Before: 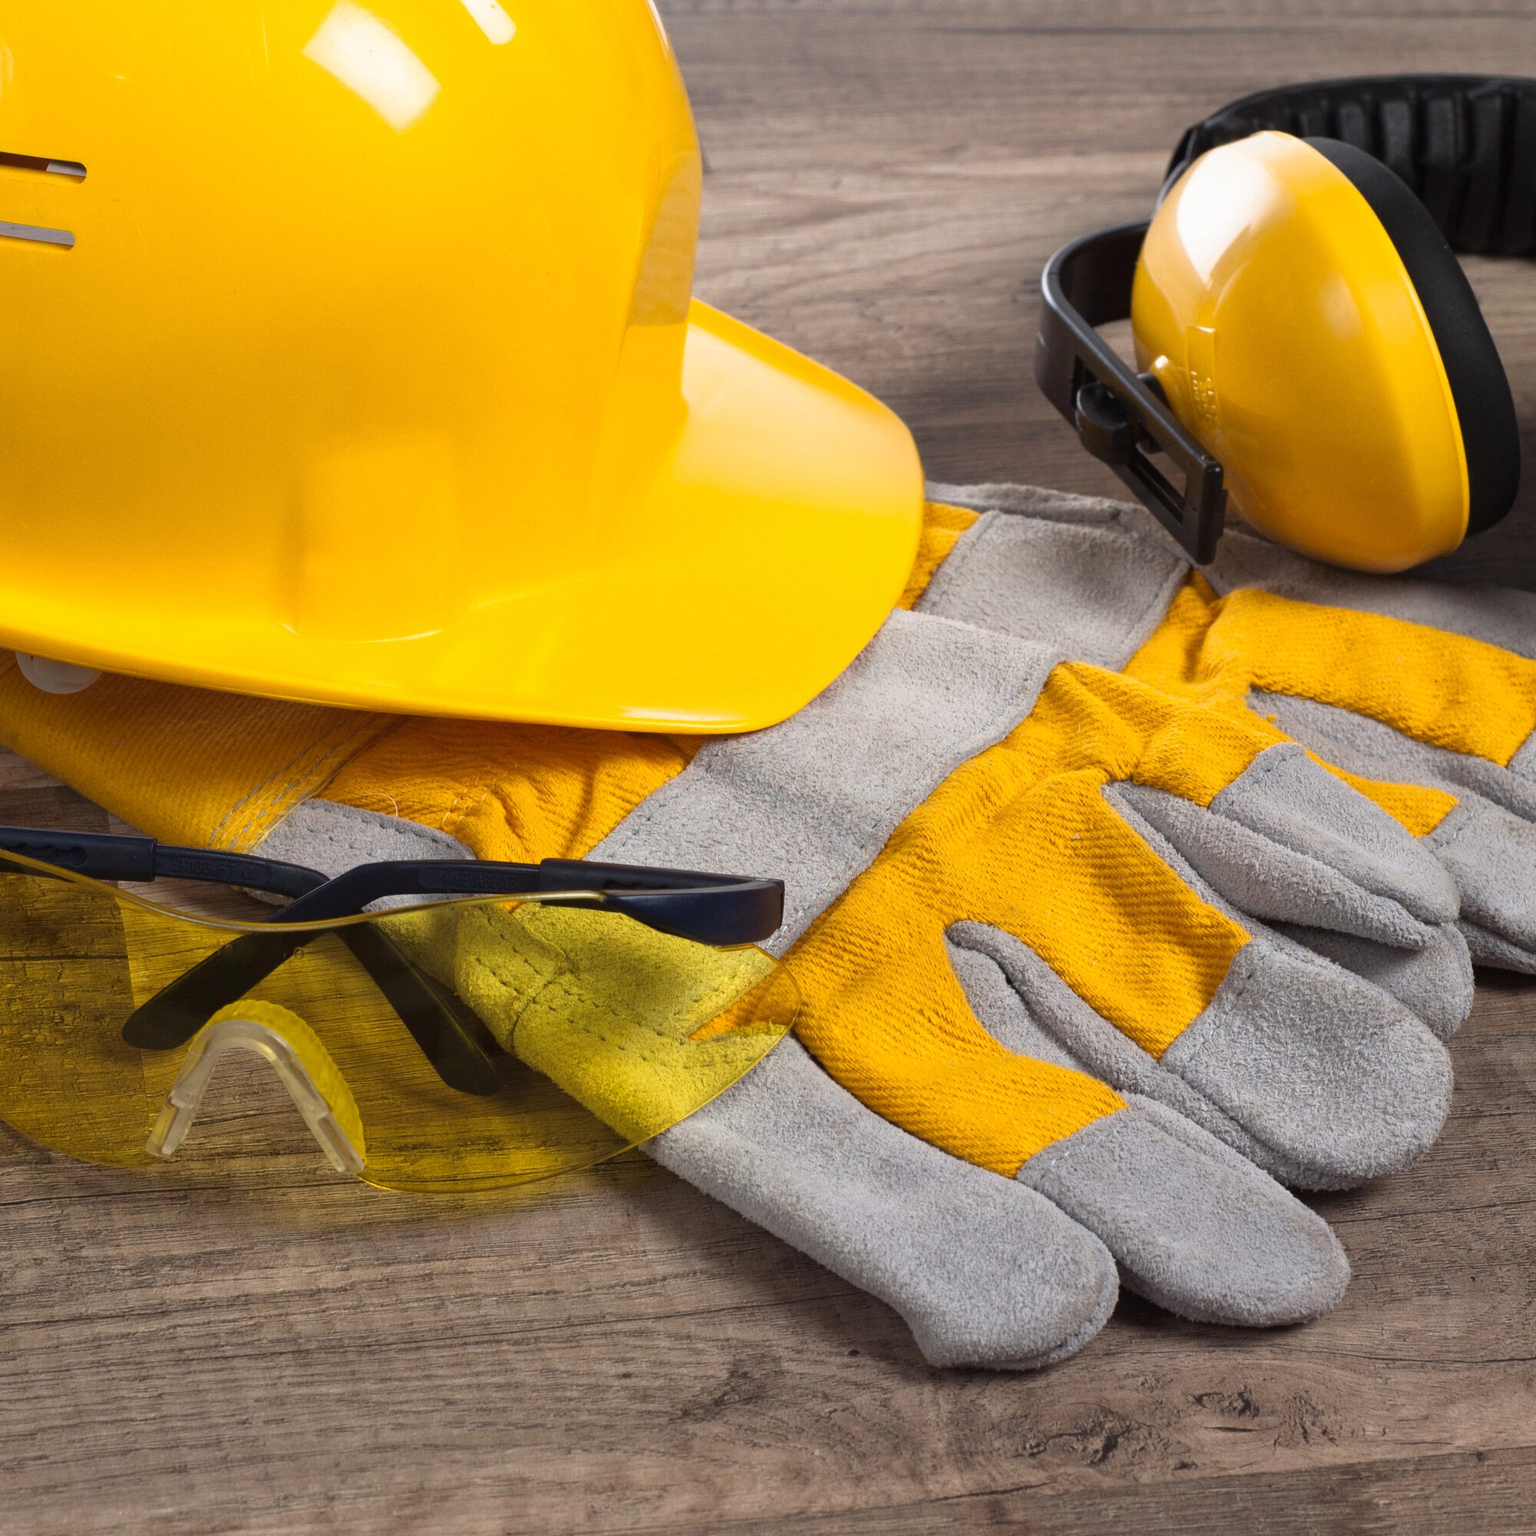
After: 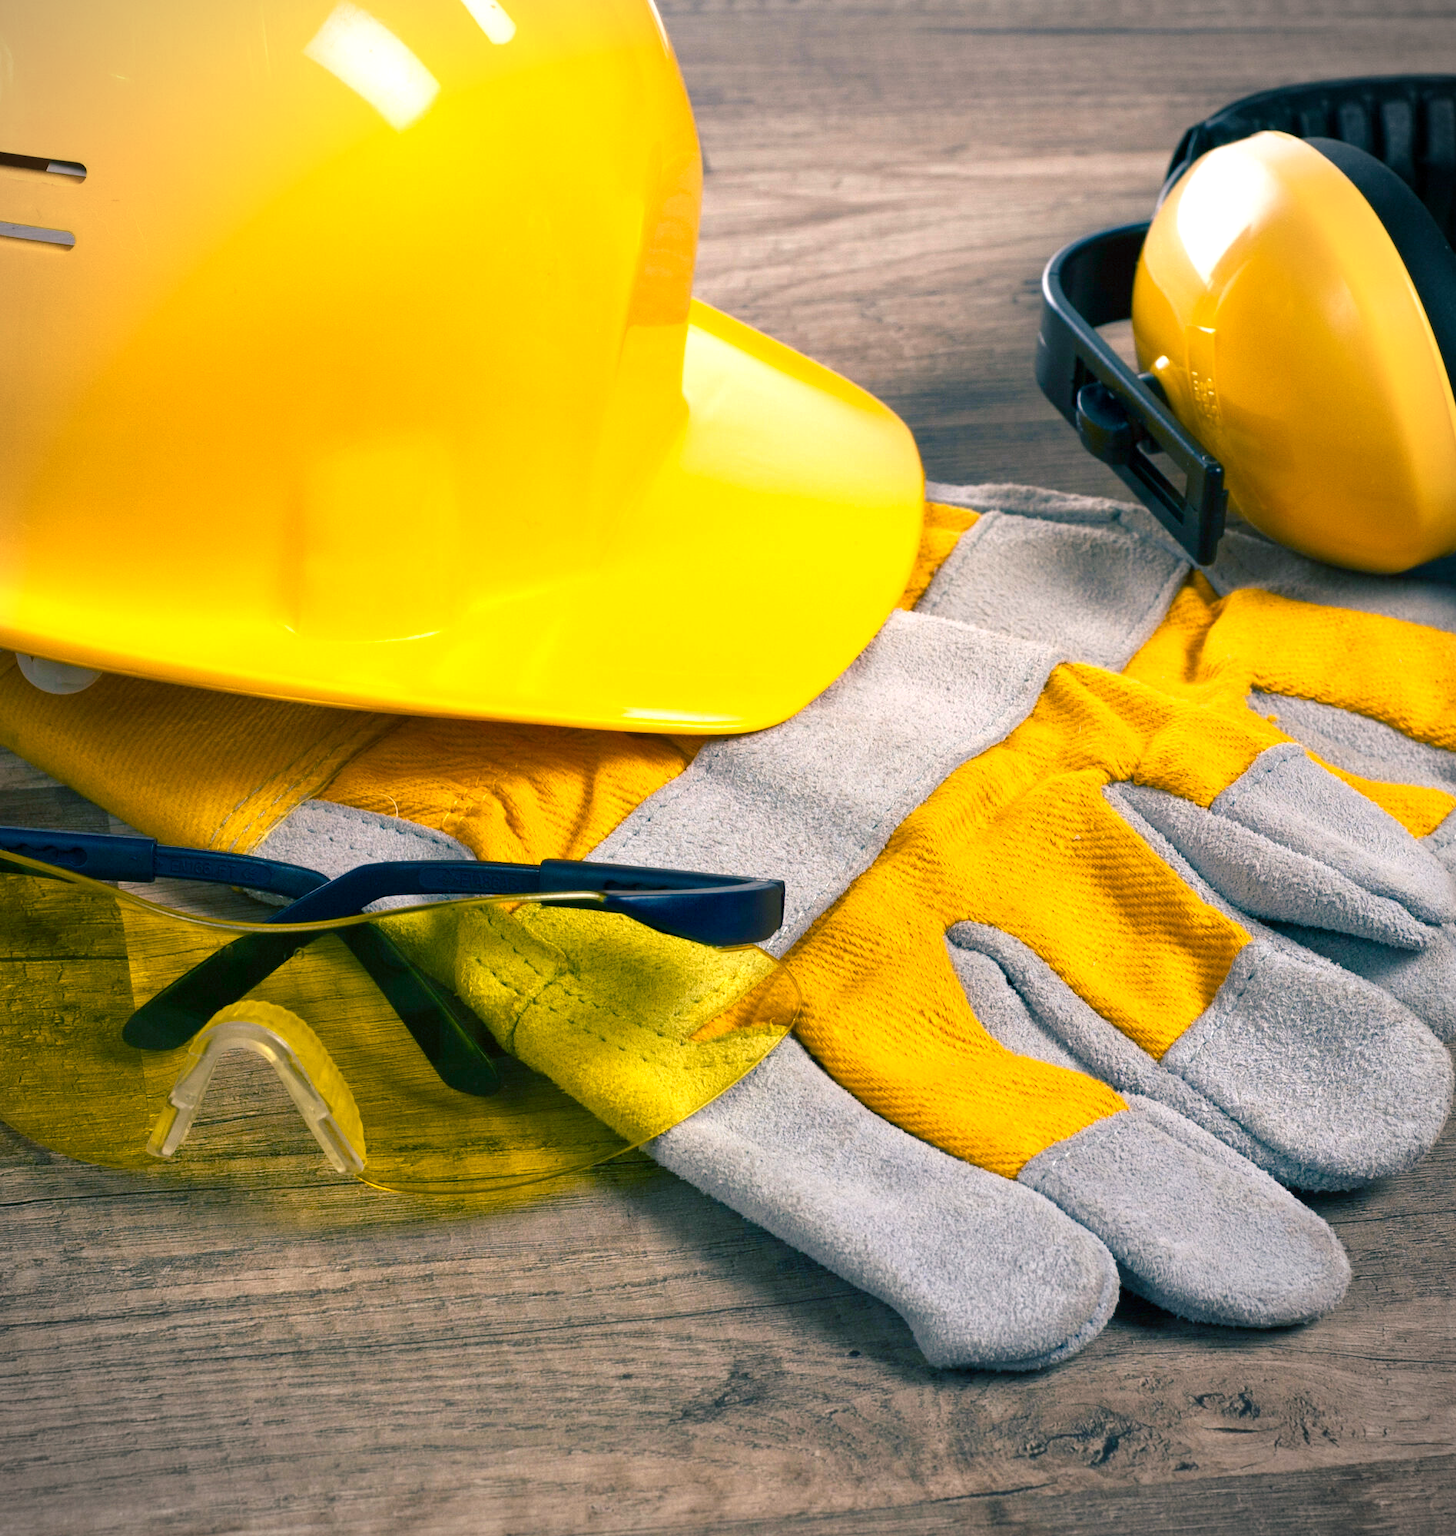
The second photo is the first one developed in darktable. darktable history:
vignetting: fall-off start 91.19%
color balance rgb: shadows lift › luminance -28.76%, shadows lift › chroma 10%, shadows lift › hue 230°, power › chroma 0.5%, power › hue 215°, highlights gain › luminance 7.14%, highlights gain › chroma 1%, highlights gain › hue 50°, global offset › luminance -0.29%, global offset › hue 260°, perceptual saturation grading › global saturation 20%, perceptual saturation grading › highlights -13.92%, perceptual saturation grading › shadows 50%
crop and rotate: right 5.167%
exposure: exposure 0.376 EV, compensate highlight preservation false
